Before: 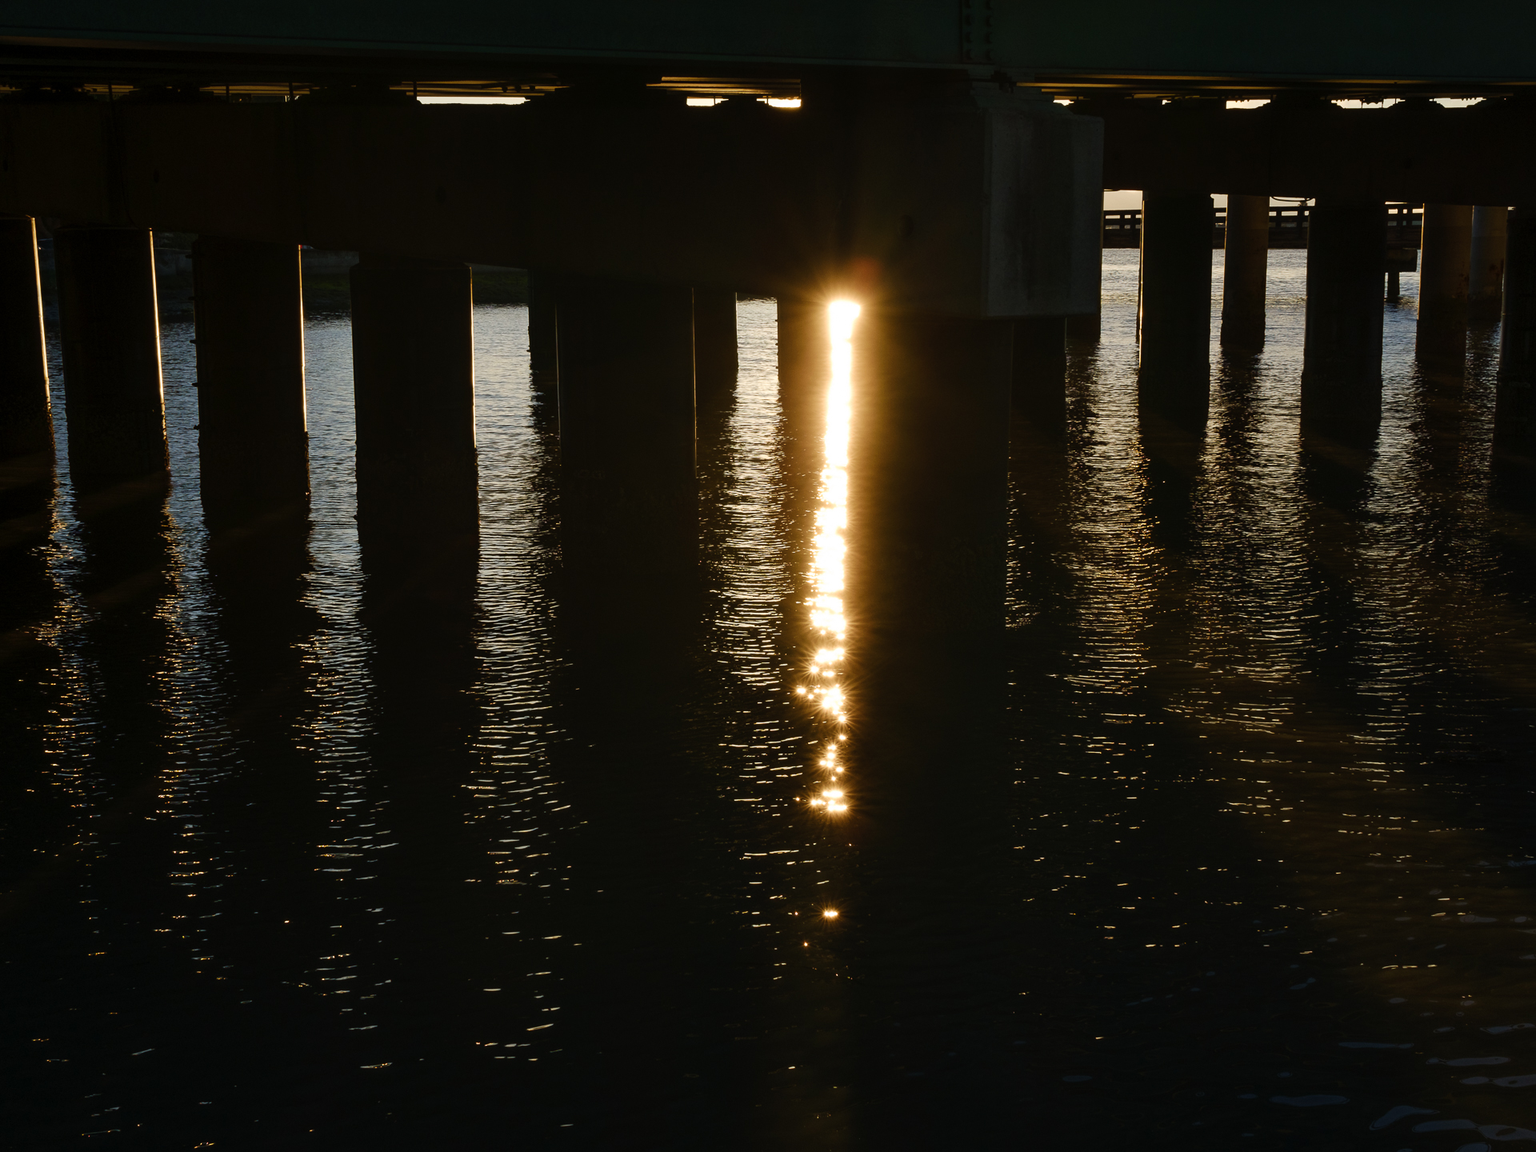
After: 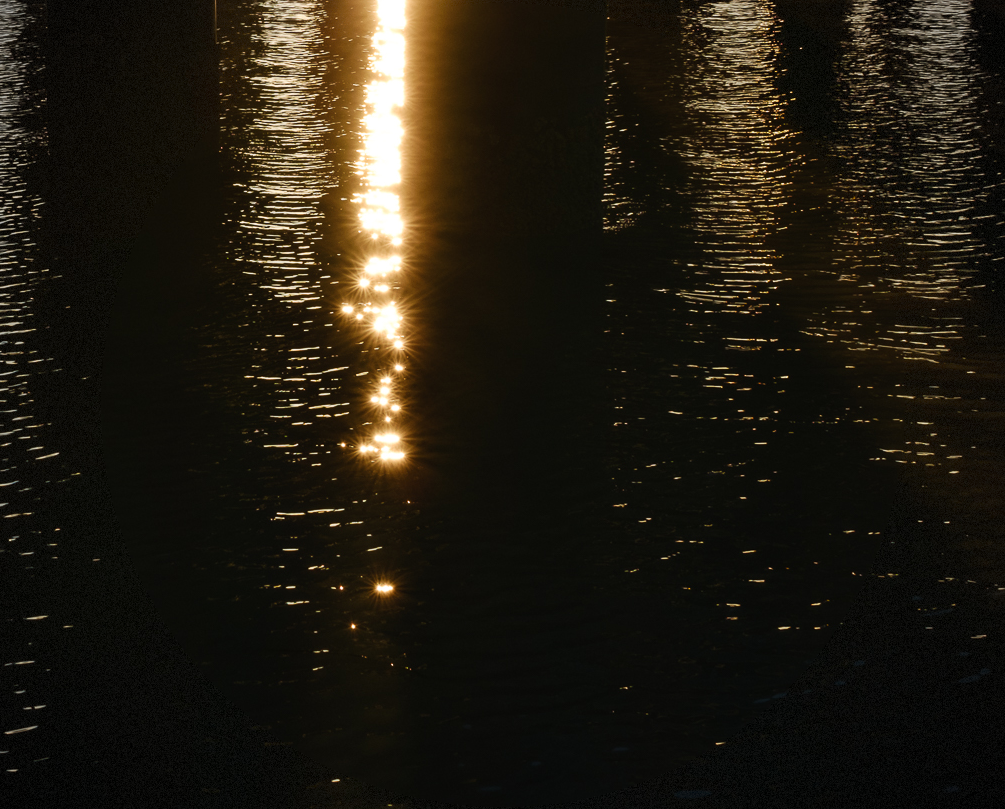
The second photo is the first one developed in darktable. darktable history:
crop: left 34.102%, top 38.488%, right 13.525%, bottom 5.287%
tone equalizer: edges refinement/feathering 500, mask exposure compensation -1.57 EV, preserve details no
vignetting: brightness -0.34, dithering 8-bit output, unbound false
